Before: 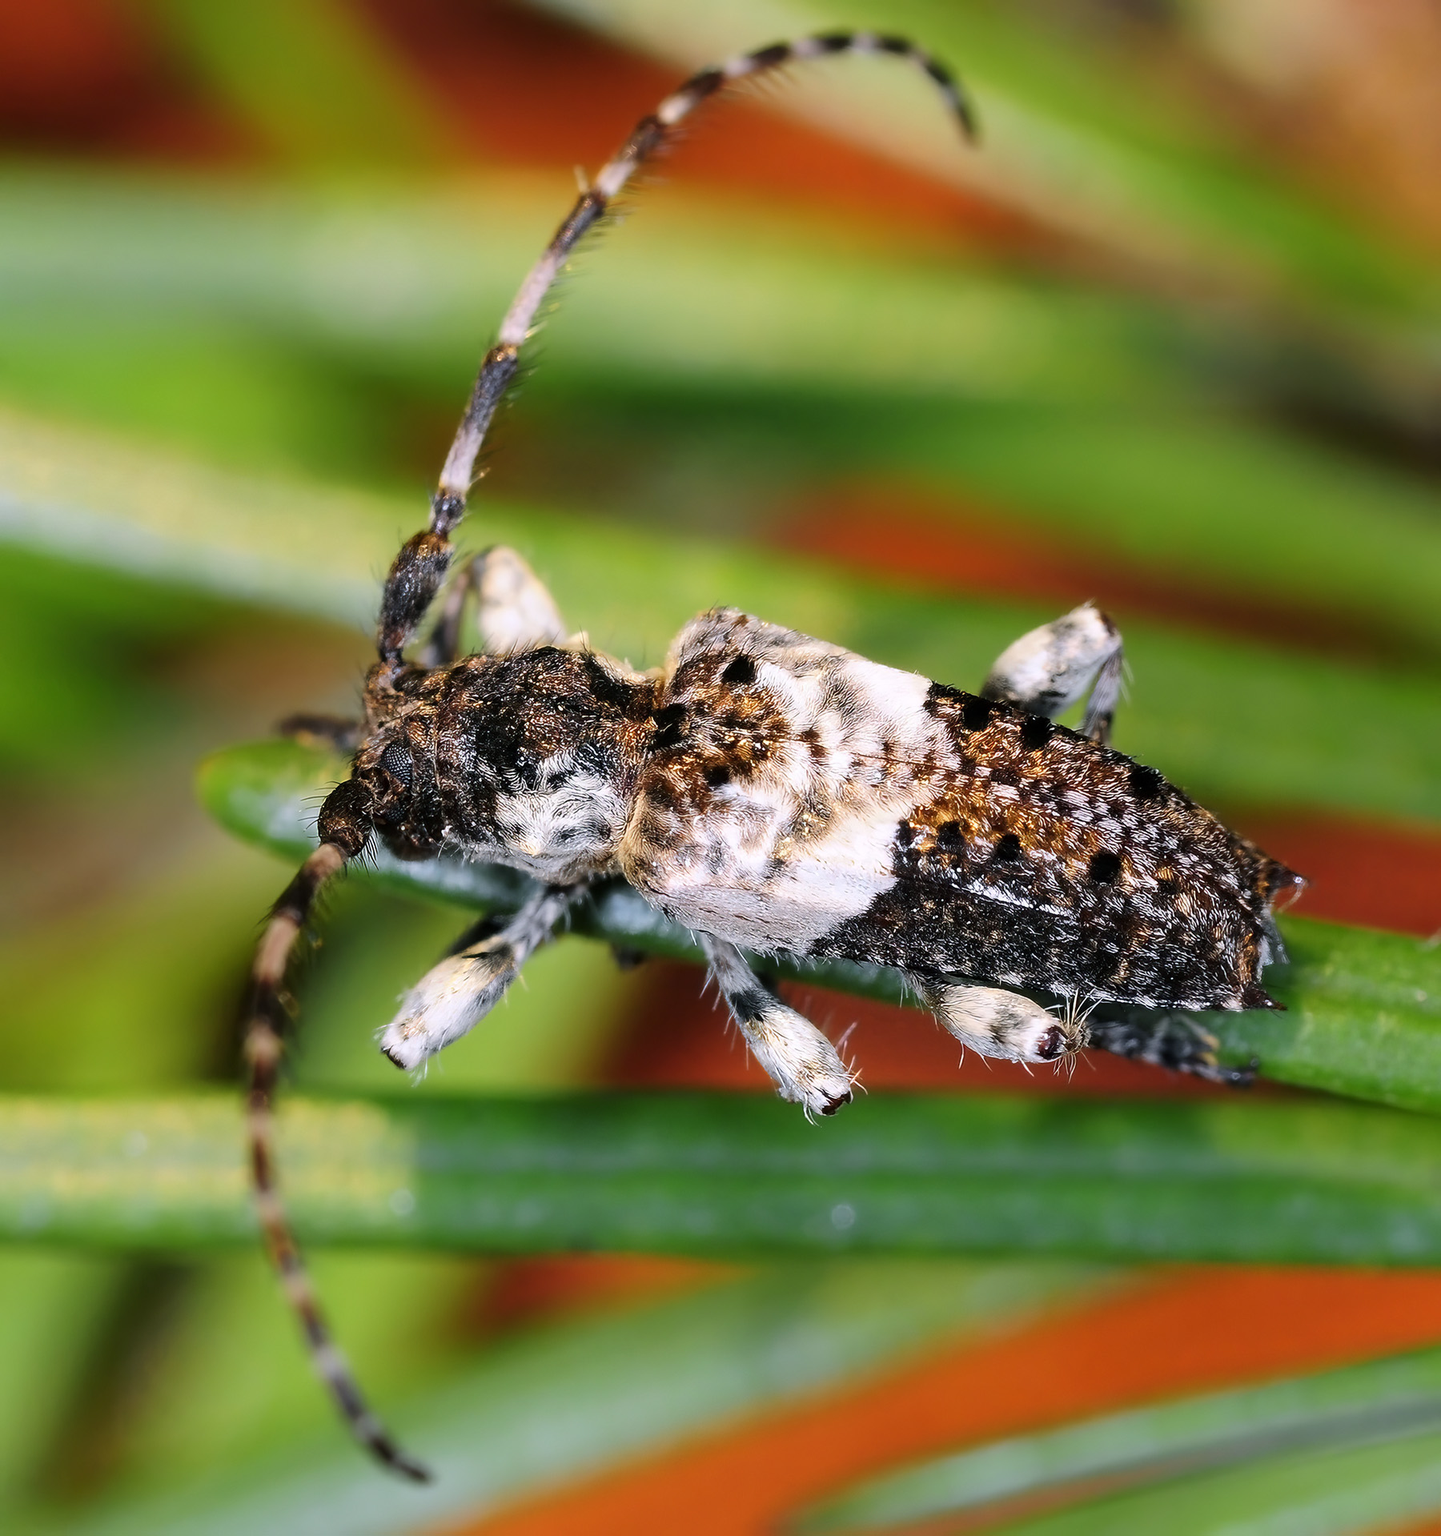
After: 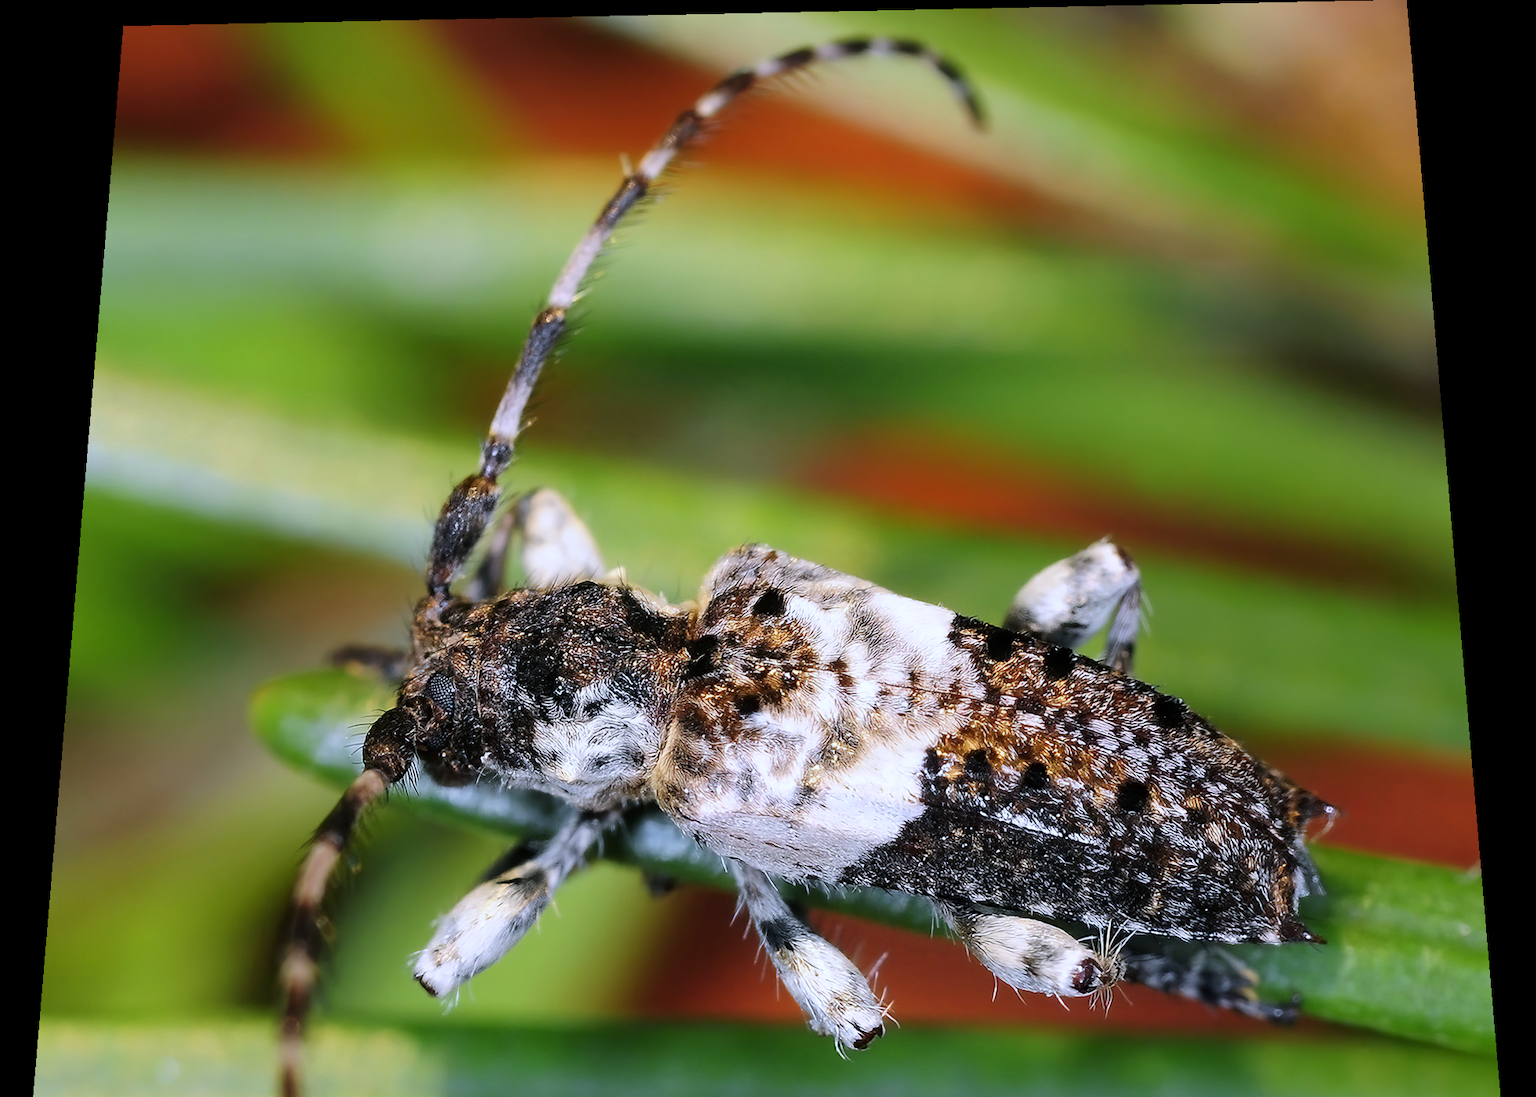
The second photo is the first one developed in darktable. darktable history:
shadows and highlights: radius 125.46, shadows 21.19, highlights -21.19, low approximation 0.01
rotate and perspective: rotation 0.128°, lens shift (vertical) -0.181, lens shift (horizontal) -0.044, shear 0.001, automatic cropping off
crop: bottom 28.576%
white balance: red 0.954, blue 1.079
